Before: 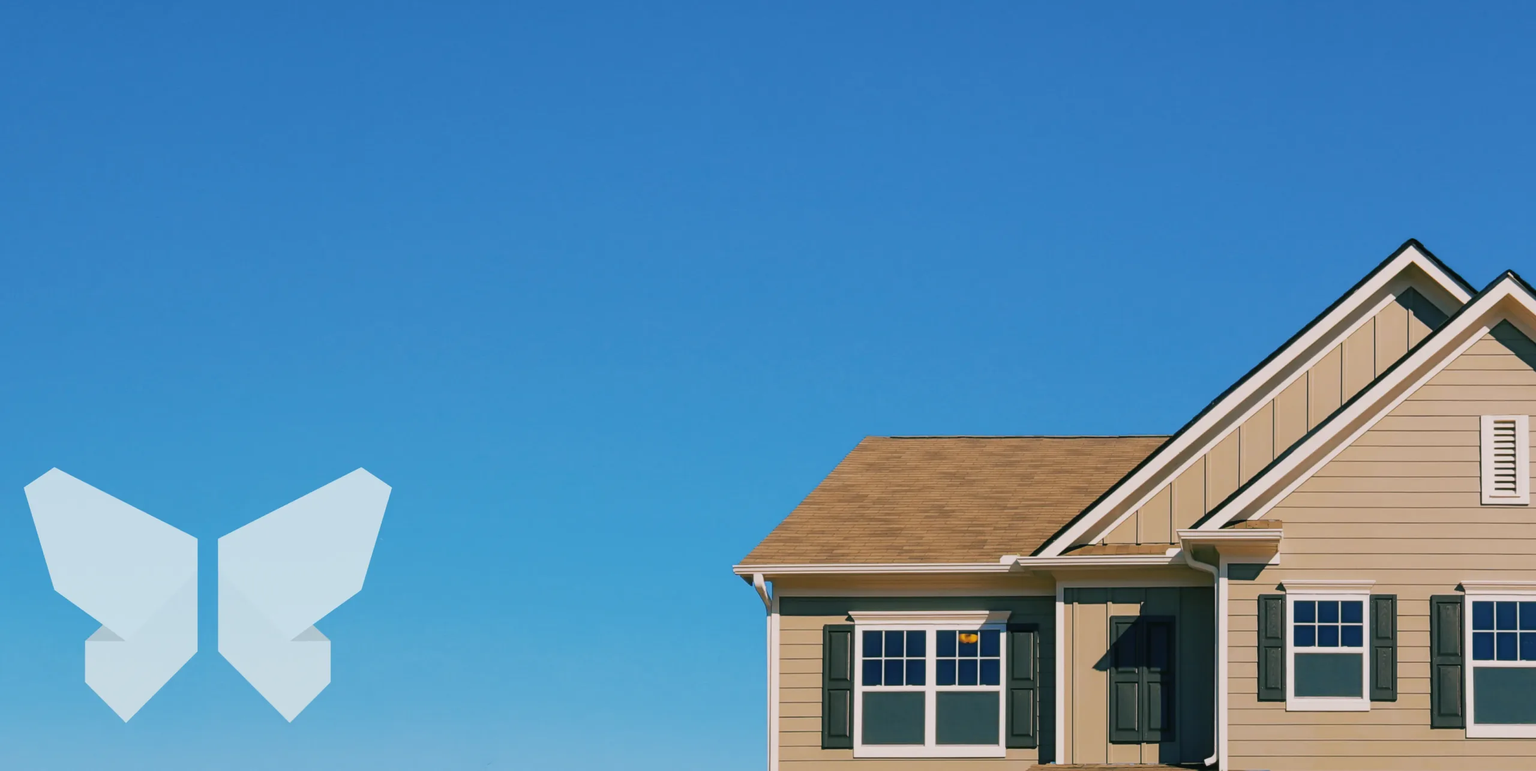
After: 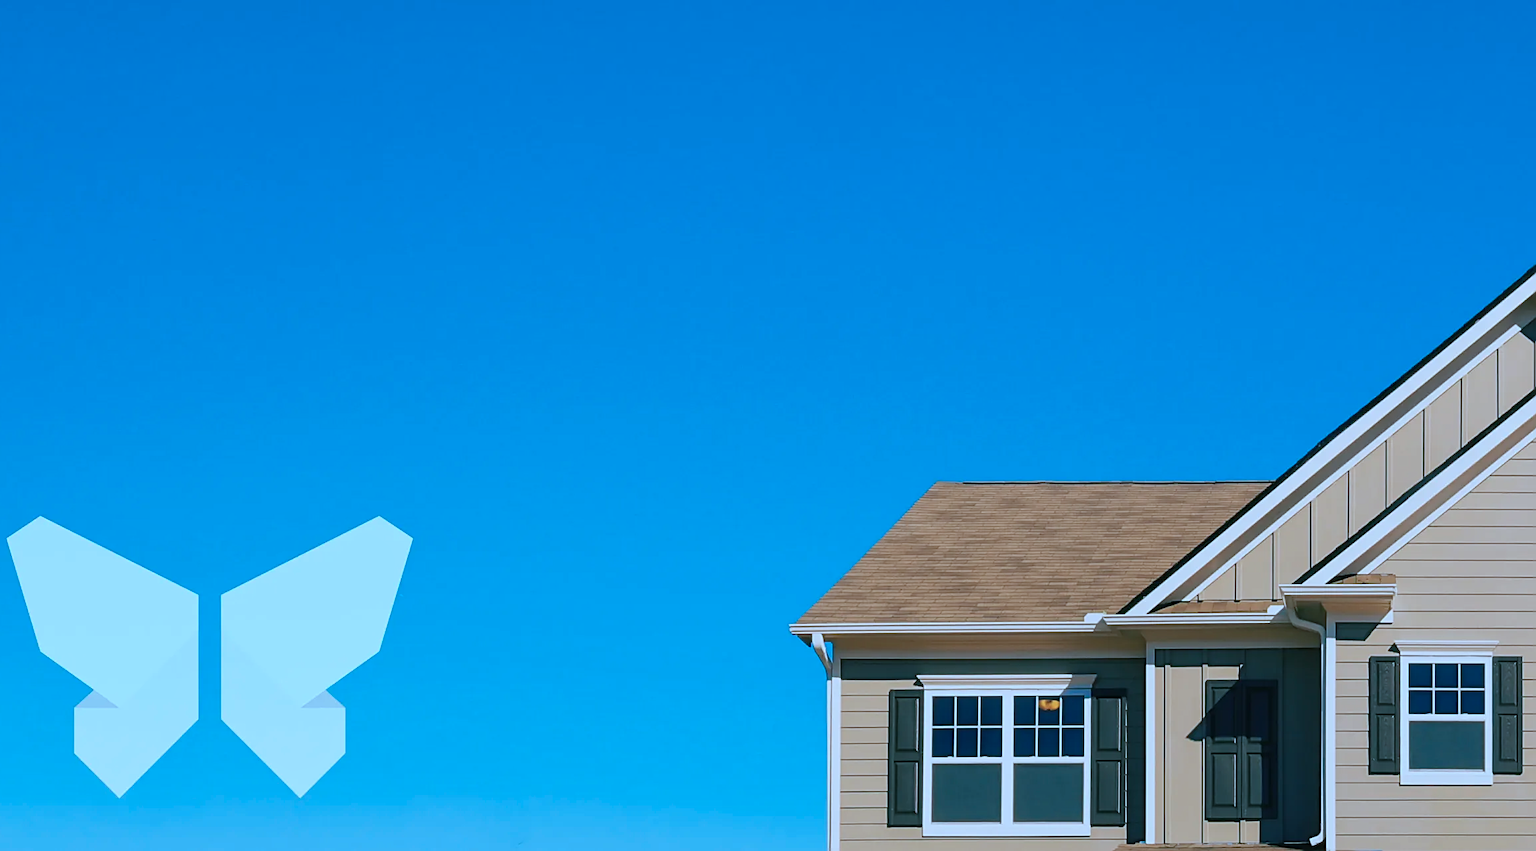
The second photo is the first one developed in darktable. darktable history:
local contrast: mode bilateral grid, contrast 15, coarseness 36, detail 104%, midtone range 0.2
contrast brightness saturation: saturation -0.033
crop and rotate: left 1.196%, right 8.18%
exposure: black level correction 0, exposure 0 EV, compensate highlight preservation false
color calibration: illuminant as shot in camera, x 0.358, y 0.373, temperature 4628.91 K
sharpen: on, module defaults
color correction: highlights a* -10.68, highlights b* -19.44
